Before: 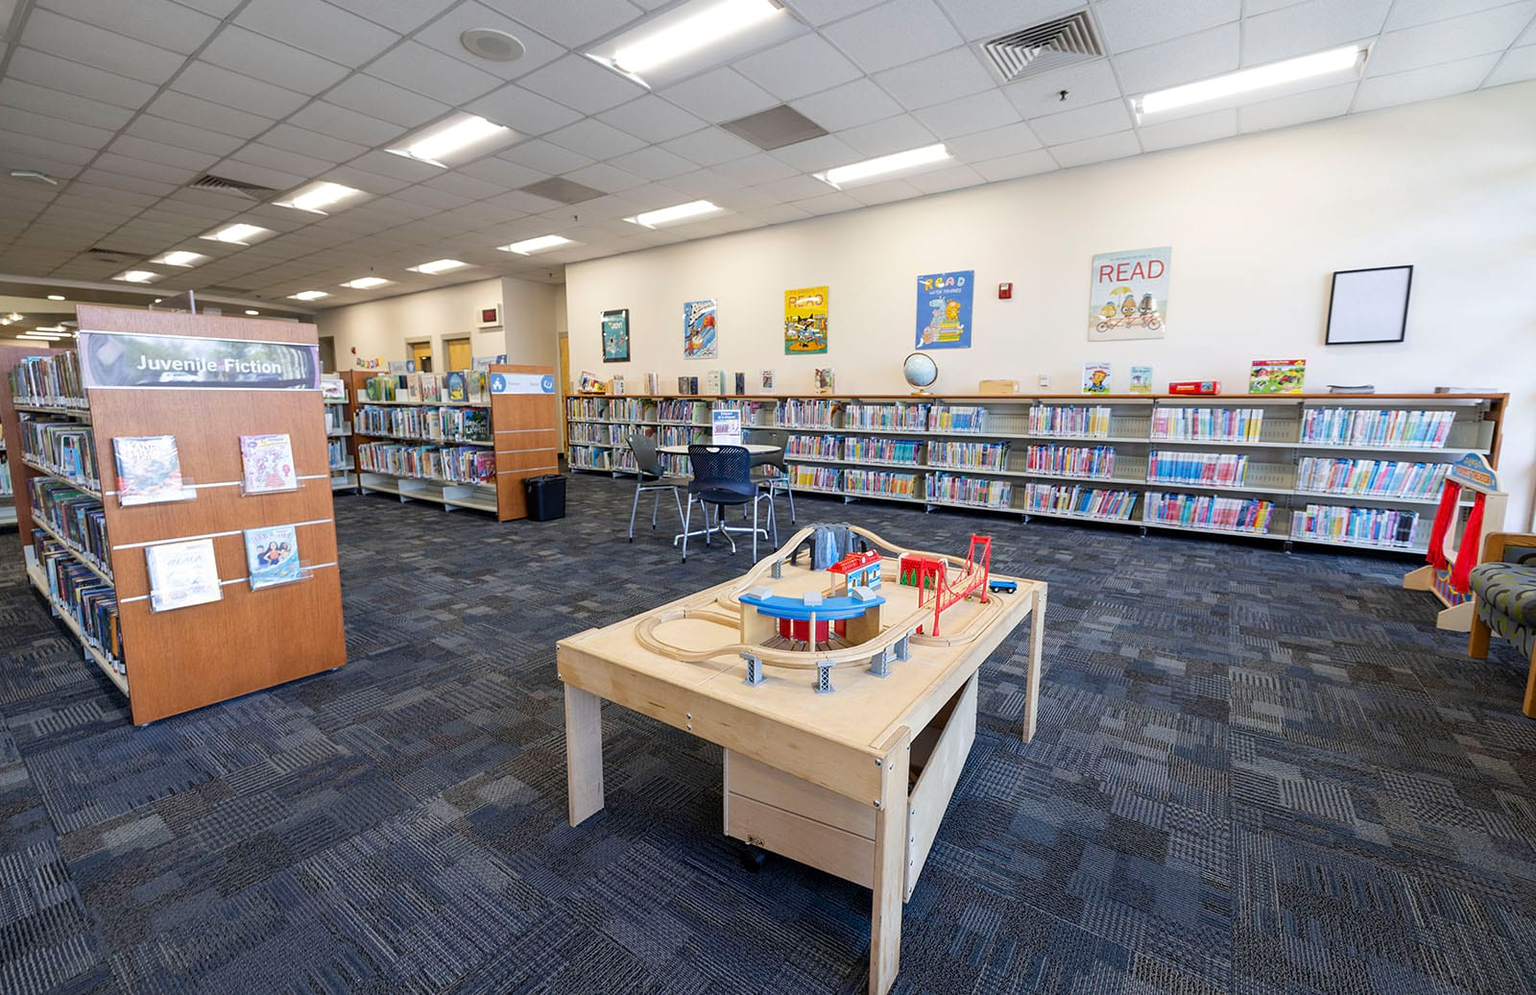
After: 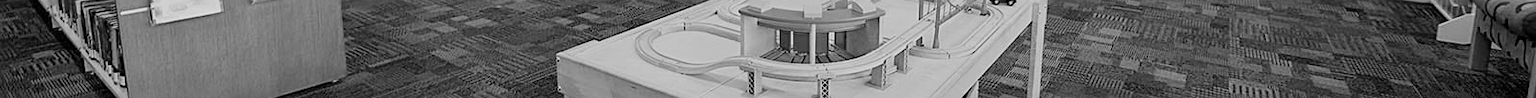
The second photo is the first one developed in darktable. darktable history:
contrast brightness saturation: saturation -0.17
crop and rotate: top 59.084%, bottom 30.916%
filmic rgb: black relative exposure -7.82 EV, white relative exposure 4.29 EV, hardness 3.86, color science v6 (2022)
color correction: highlights a* -9.73, highlights b* -21.22
monochrome: a 32, b 64, size 2.3
sharpen: on, module defaults
